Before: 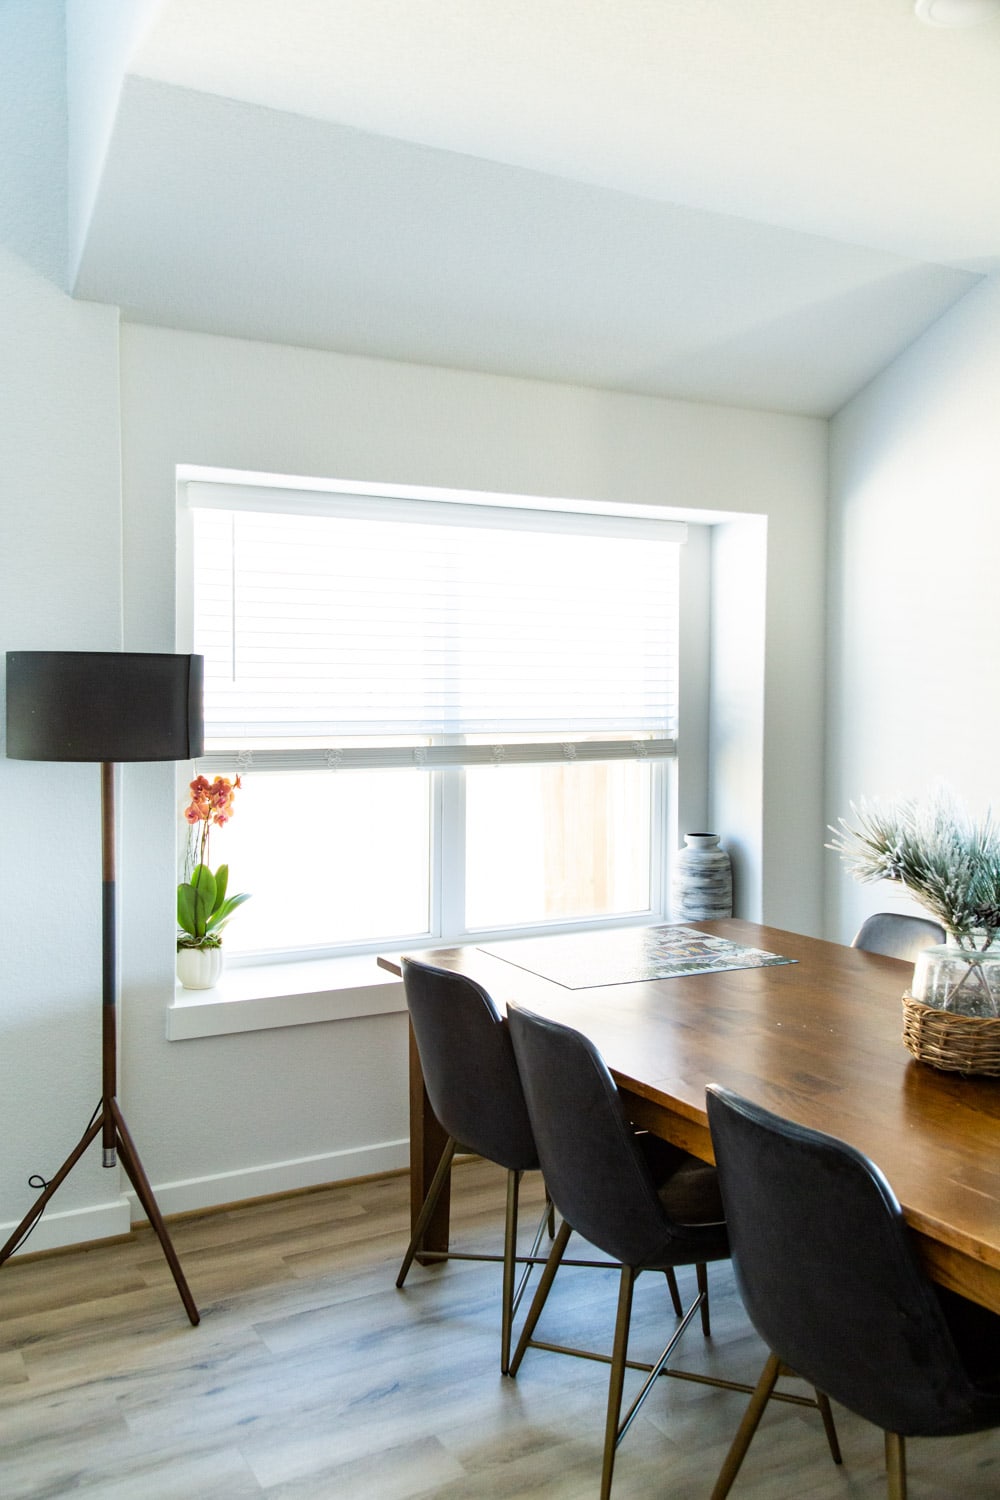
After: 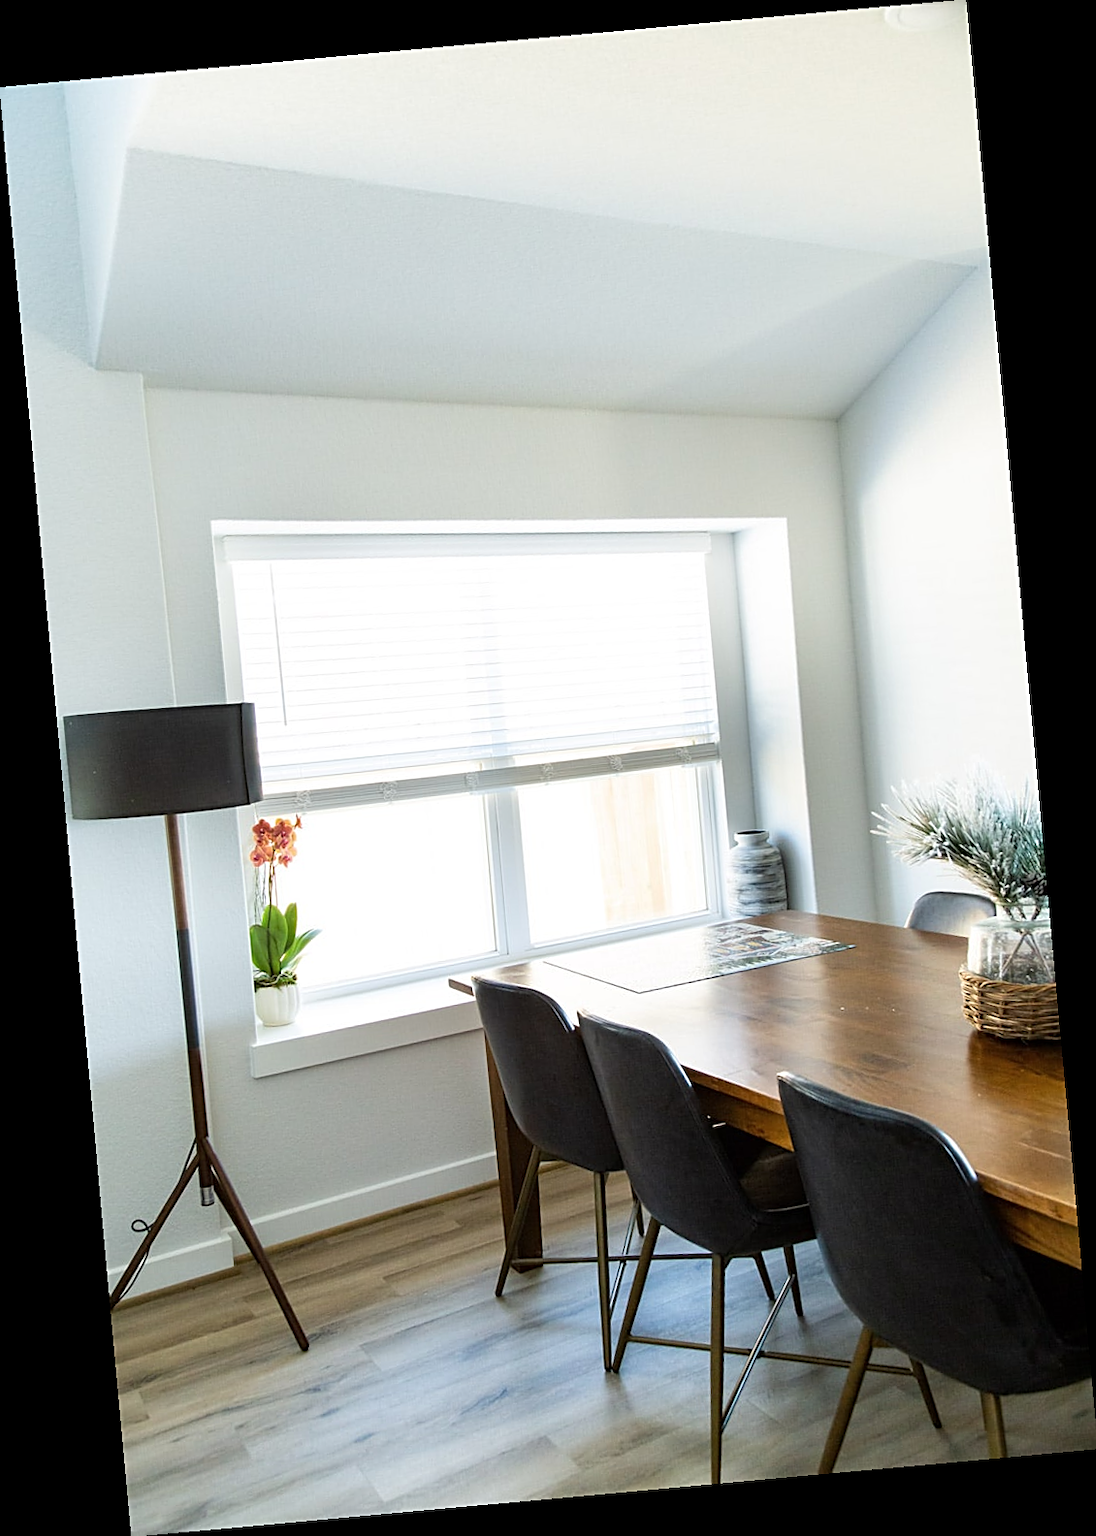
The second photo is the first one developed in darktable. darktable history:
sharpen: on, module defaults
contrast brightness saturation: saturation -0.05
rotate and perspective: rotation -5.2°, automatic cropping off
